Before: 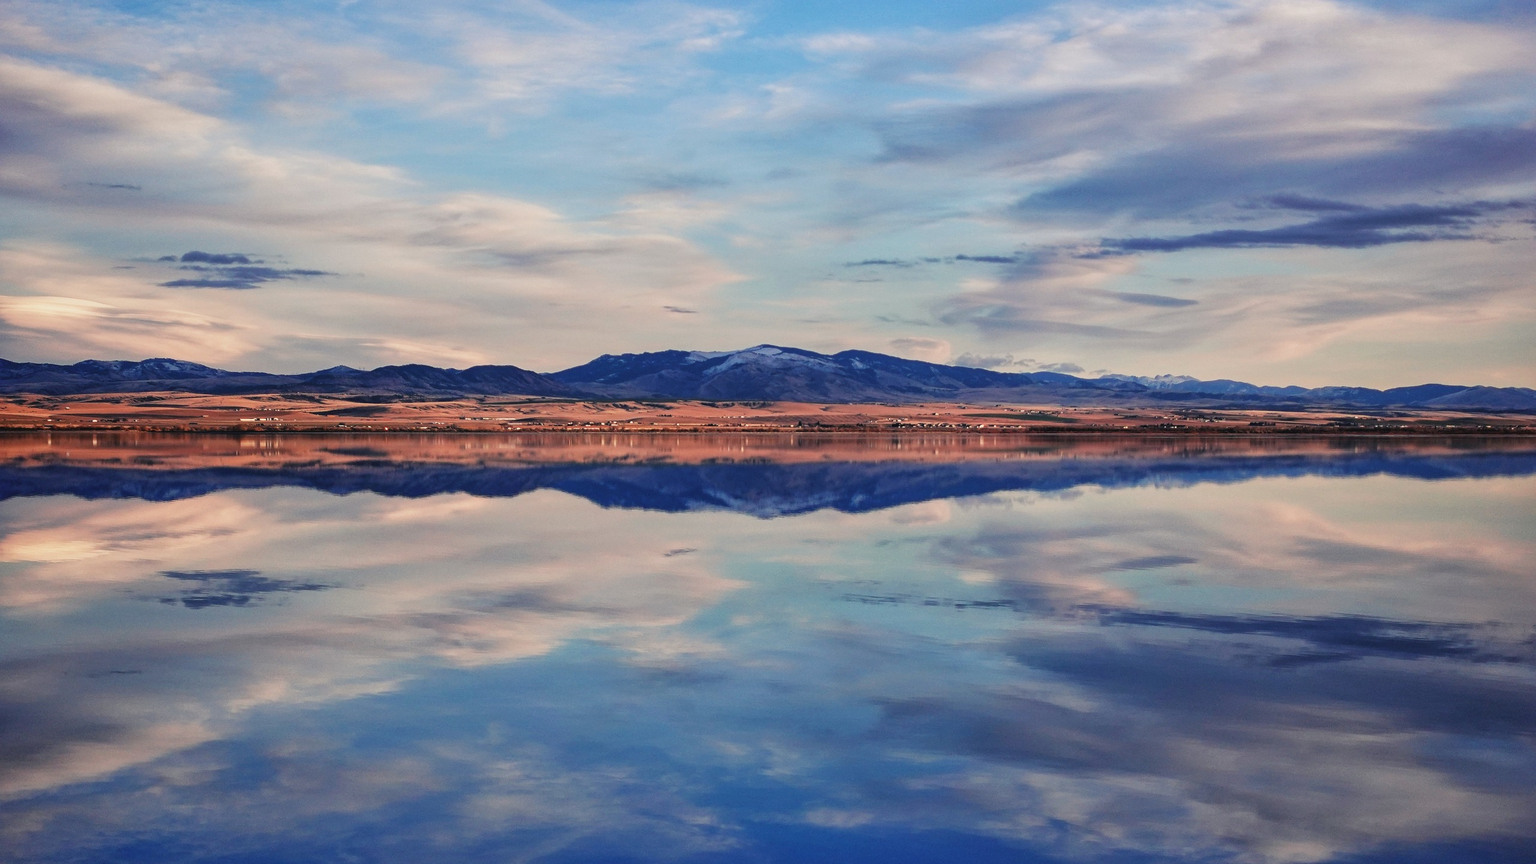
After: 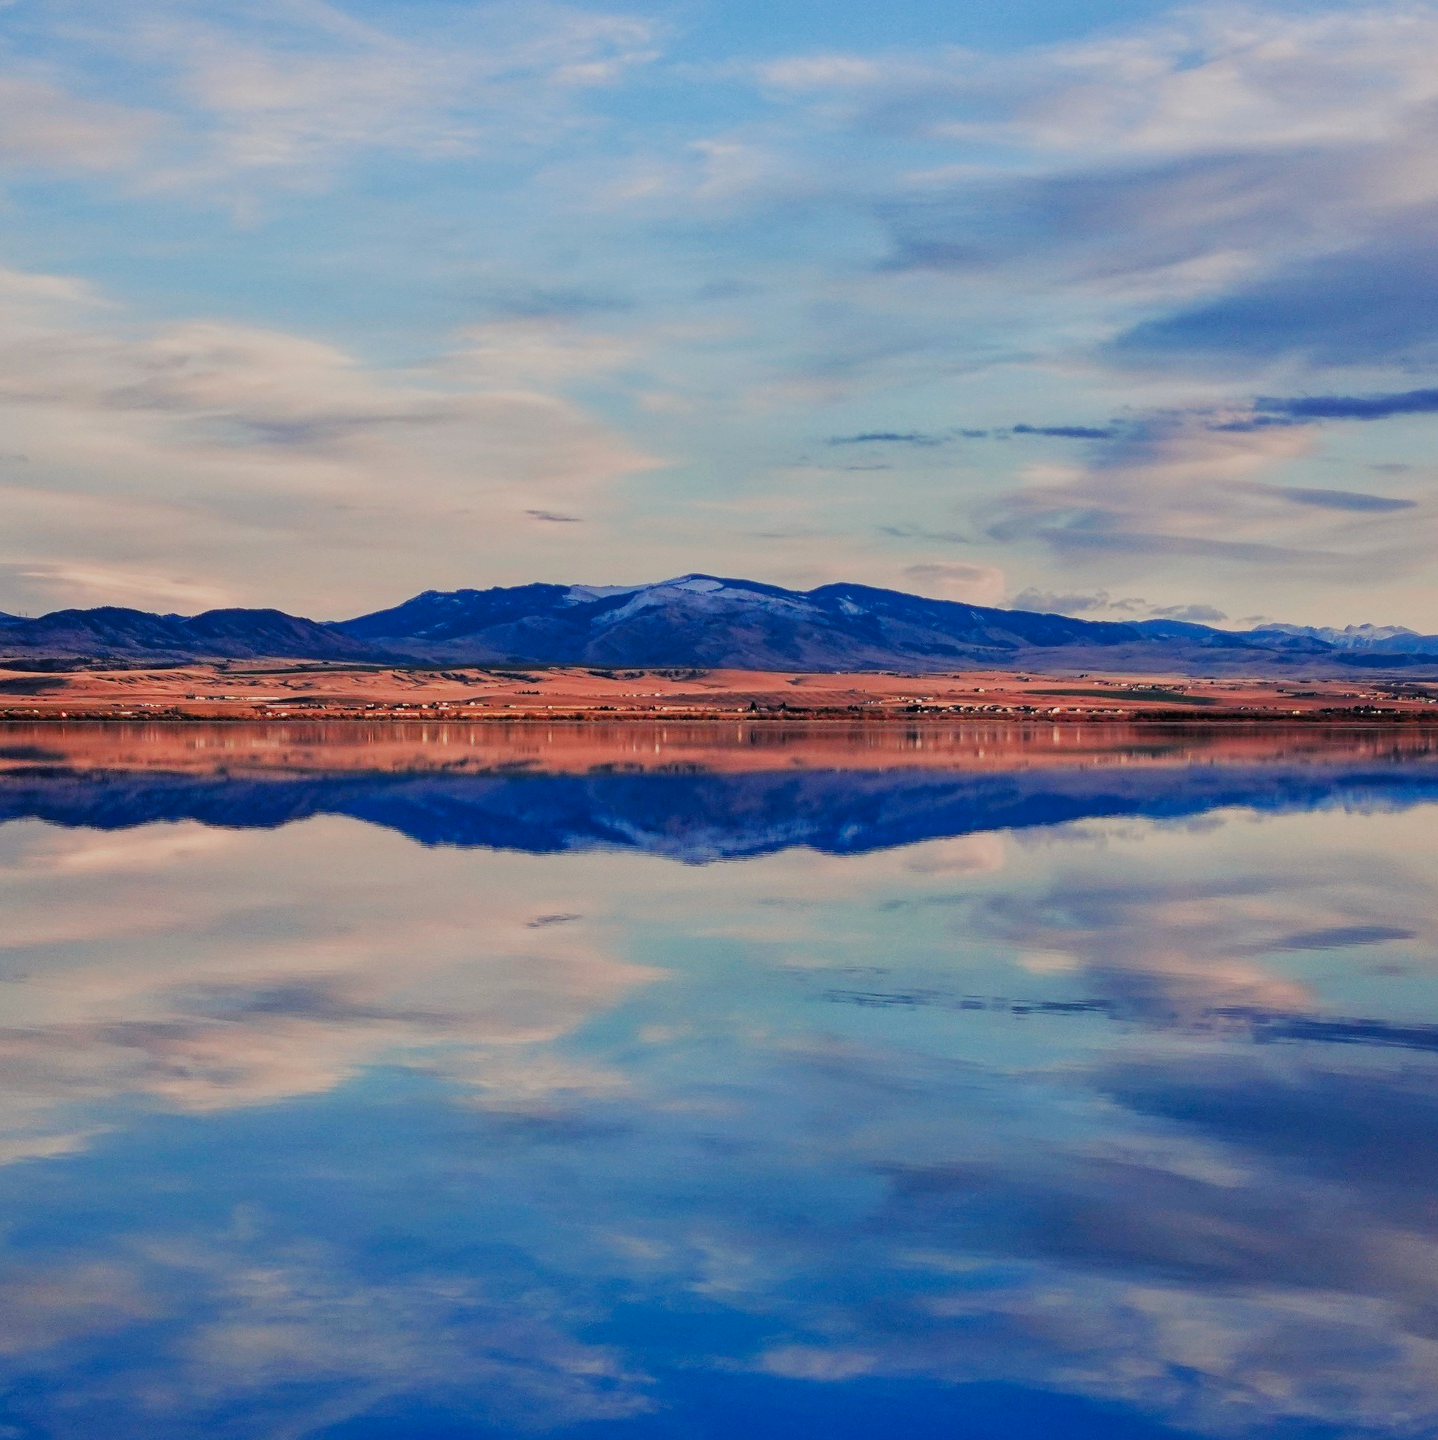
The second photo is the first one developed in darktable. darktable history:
filmic rgb: middle gray luminance 18.41%, black relative exposure -11.11 EV, white relative exposure 3.7 EV, threshold 5.97 EV, target black luminance 0%, hardness 5.86, latitude 56.99%, contrast 0.964, shadows ↔ highlights balance 49.82%, color science v4 (2020), enable highlight reconstruction true
crop and rotate: left 22.676%, right 21.125%
contrast brightness saturation: brightness -0.019, saturation 0.342
